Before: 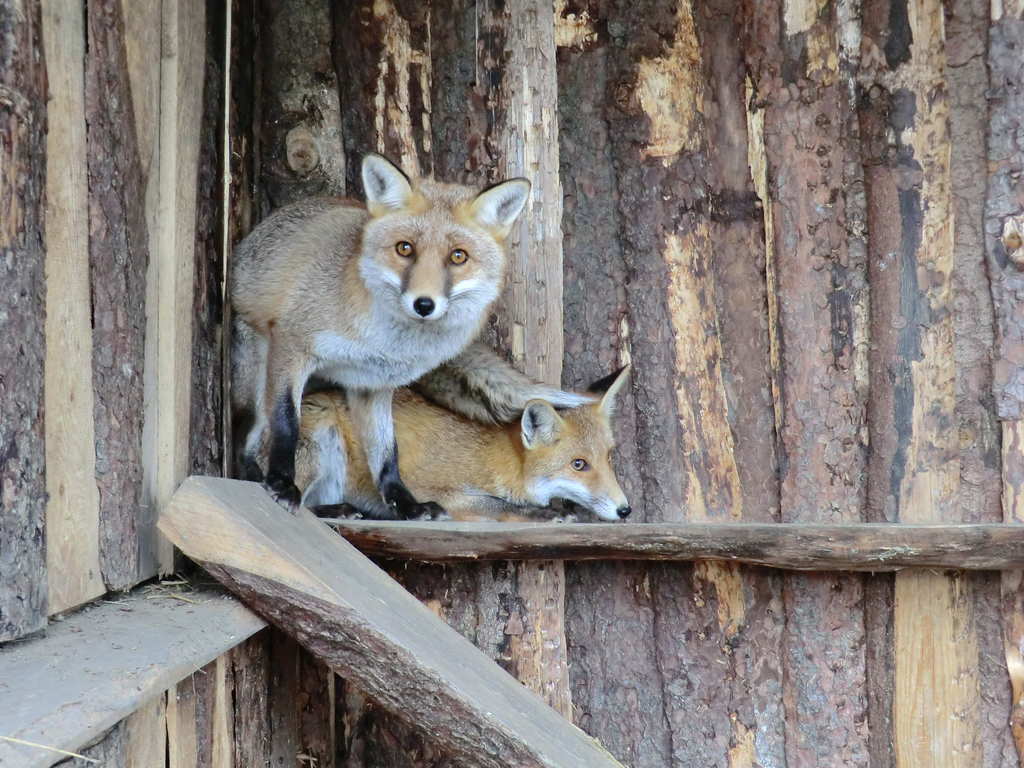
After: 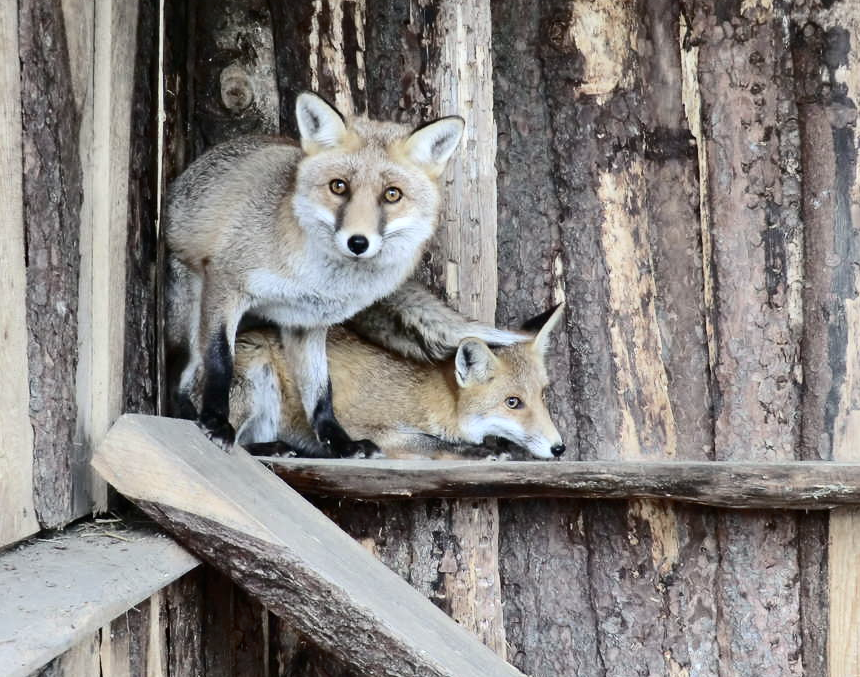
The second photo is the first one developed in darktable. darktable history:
crop: left 6.446%, top 8.188%, right 9.538%, bottom 3.548%
contrast brightness saturation: contrast 0.25, saturation -0.31
